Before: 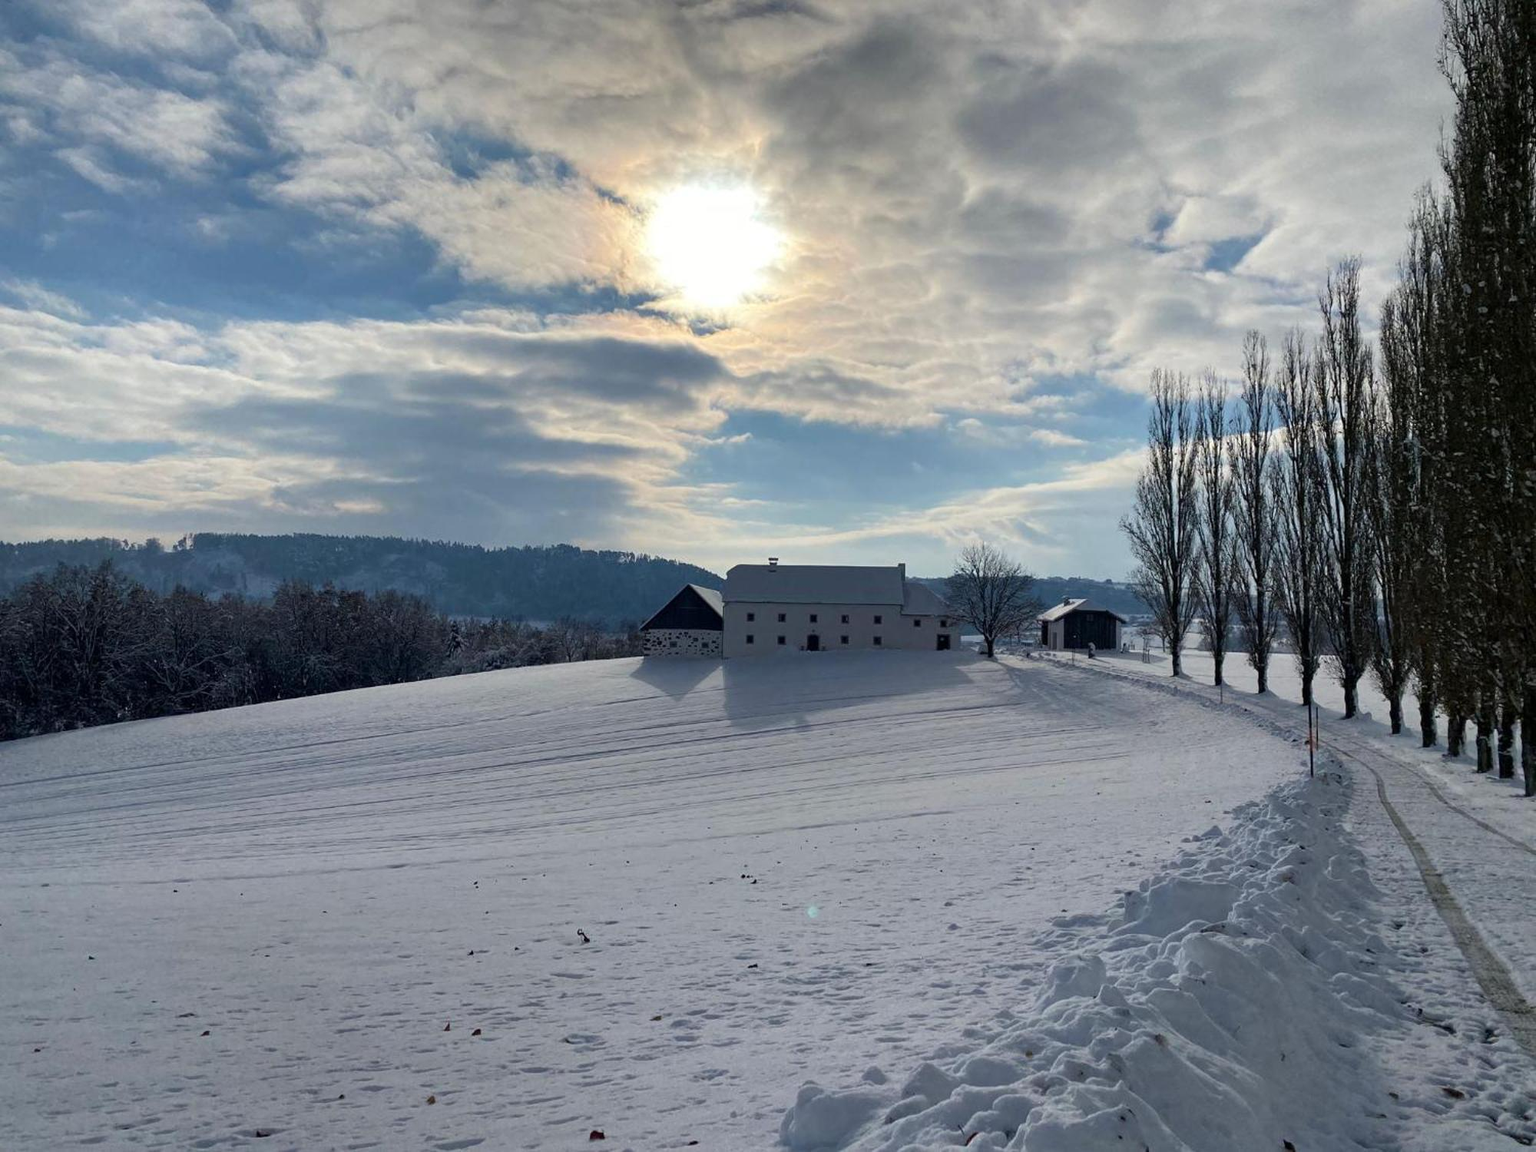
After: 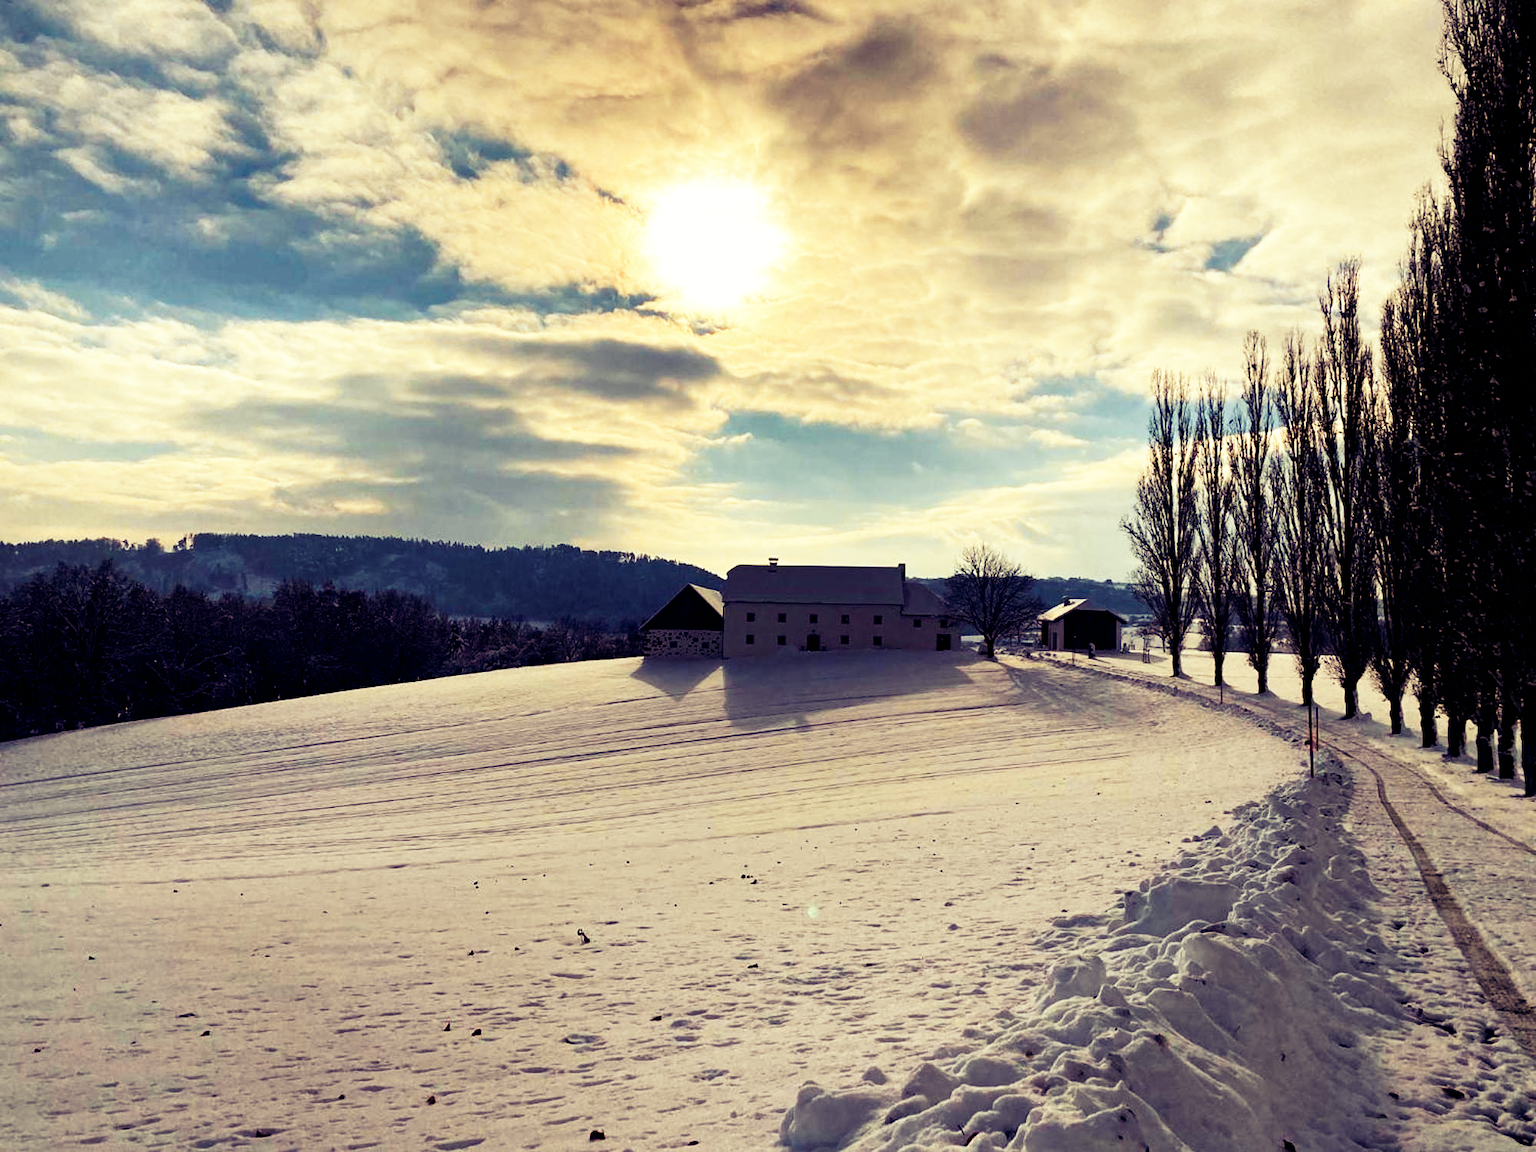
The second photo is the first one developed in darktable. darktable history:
tone curve: curves: ch0 [(0, 0) (0.003, 0.002) (0.011, 0.002) (0.025, 0.002) (0.044, 0.002) (0.069, 0.002) (0.1, 0.003) (0.136, 0.008) (0.177, 0.03) (0.224, 0.058) (0.277, 0.139) (0.335, 0.233) (0.399, 0.363) (0.468, 0.506) (0.543, 0.649) (0.623, 0.781) (0.709, 0.88) (0.801, 0.956) (0.898, 0.994) (1, 1)], preserve colors none
color look up table: target L [82.68, 85.23, 73.99, 73.7, 79.09, 74.55, 70.63, 69.17, 60.69, 56.54, 55.81, 53.29, 38.33, 0.047, 200.01, 84.78, 82.95, 69.75, 61.21, 63.97, 50.79, 48.17, 47.23, 46.71, 31.86, 41.21, 13.63, 93.59, 73.55, 72.38, 52.29, 49.86, 55.76, 48.68, 38.25, 36.7, 44.24, 36.15, 38.33, 23.52, 19.05, 19.5, 86.7, 72.77, 66.56, 63.14, 47.99, 40.07, 33.53], target a [-16.89, -17.83, -60.53, -54.11, -10.18, -42.45, -58.76, 4.277, -5.115, -32.67, -34.96, -12.09, -18.64, 1.273, 0, -11.35, -16.04, 5.105, 23.01, 10.77, 43.43, 46.05, 34.76, 31.91, 13, 34.94, 10.11, -10.14, 23.42, 22.47, 60.41, 51.45, 28.03, 45.45, 15.41, 27.29, 41.85, 37.96, 31.61, 19.31, 22.51, 23.76, -17.52, -12.48, -36.87, -21.62, -1.336, -2.919, -9.313], target b [61.57, 44.2, 32.23, 18.77, 27.63, 42.12, 50.05, 42.67, 39.39, 20.47, 32.07, 21.32, 20.93, -13.19, 0, 34.37, 58.98, 49.02, 24.82, 28.39, 11.26, 35.48, 14.88, 32.01, 14.97, 28.94, 5.936, 17.72, -16.75, -18.41, -47.24, -8.251, 6.968, -9.936, -27.21, -60.17, -26.17, -73.69, 8.441, -14.67, -29.75, -29.37, -10.94, -6.031, -2.958, -33.13, 5.667, -11.7, -6.089], num patches 49
